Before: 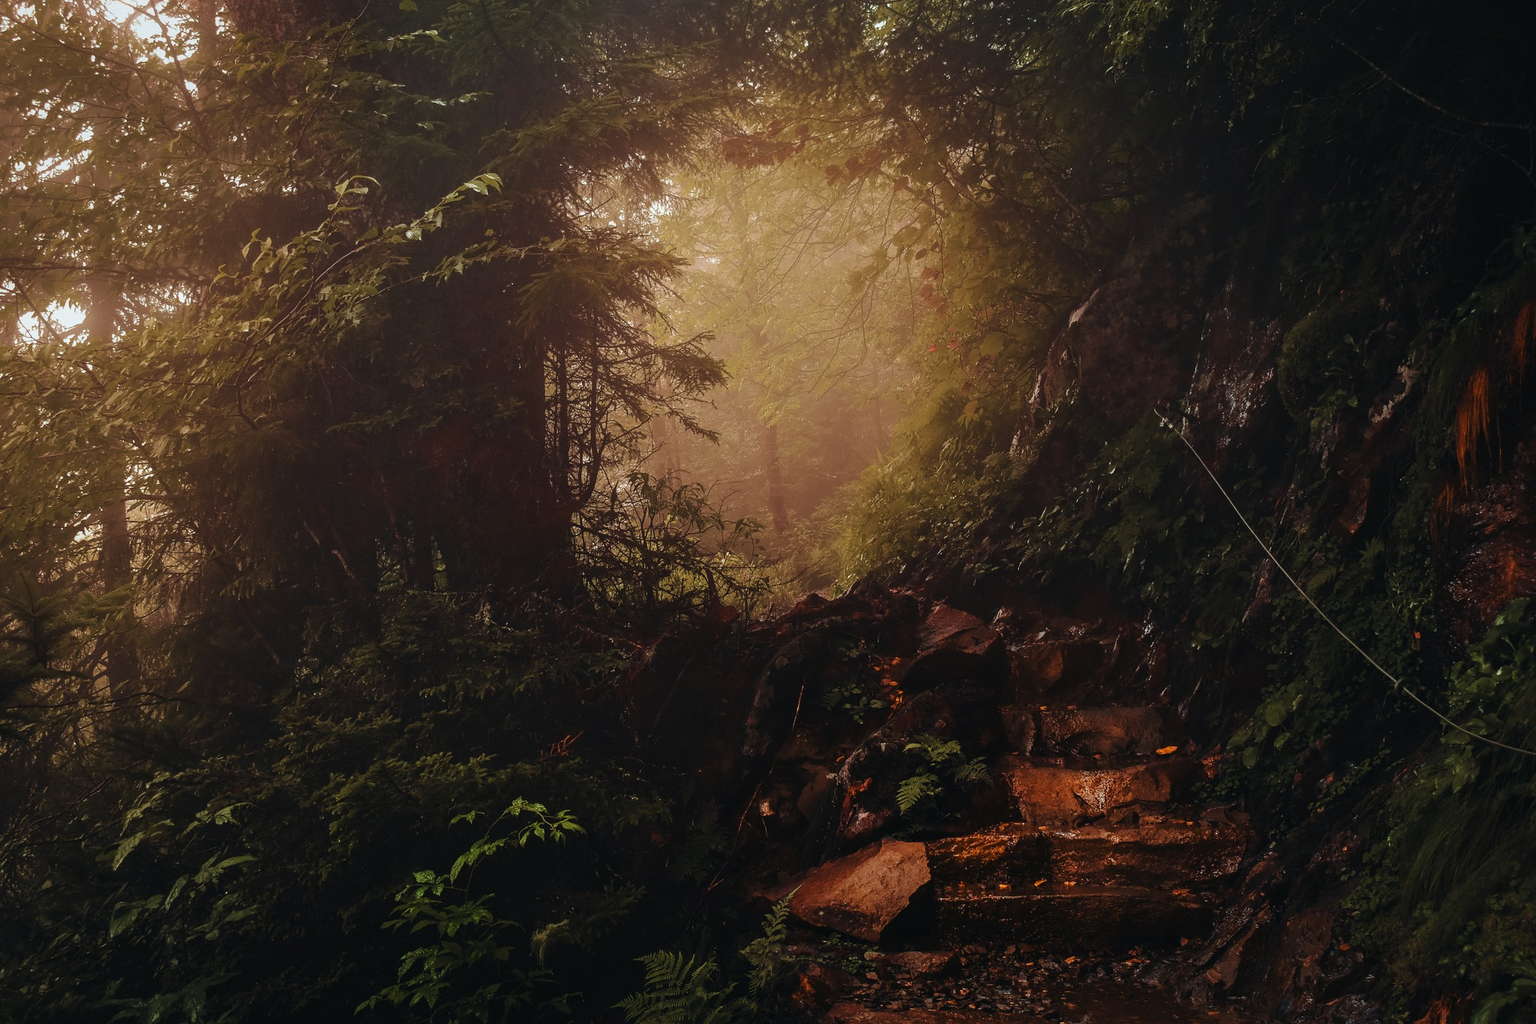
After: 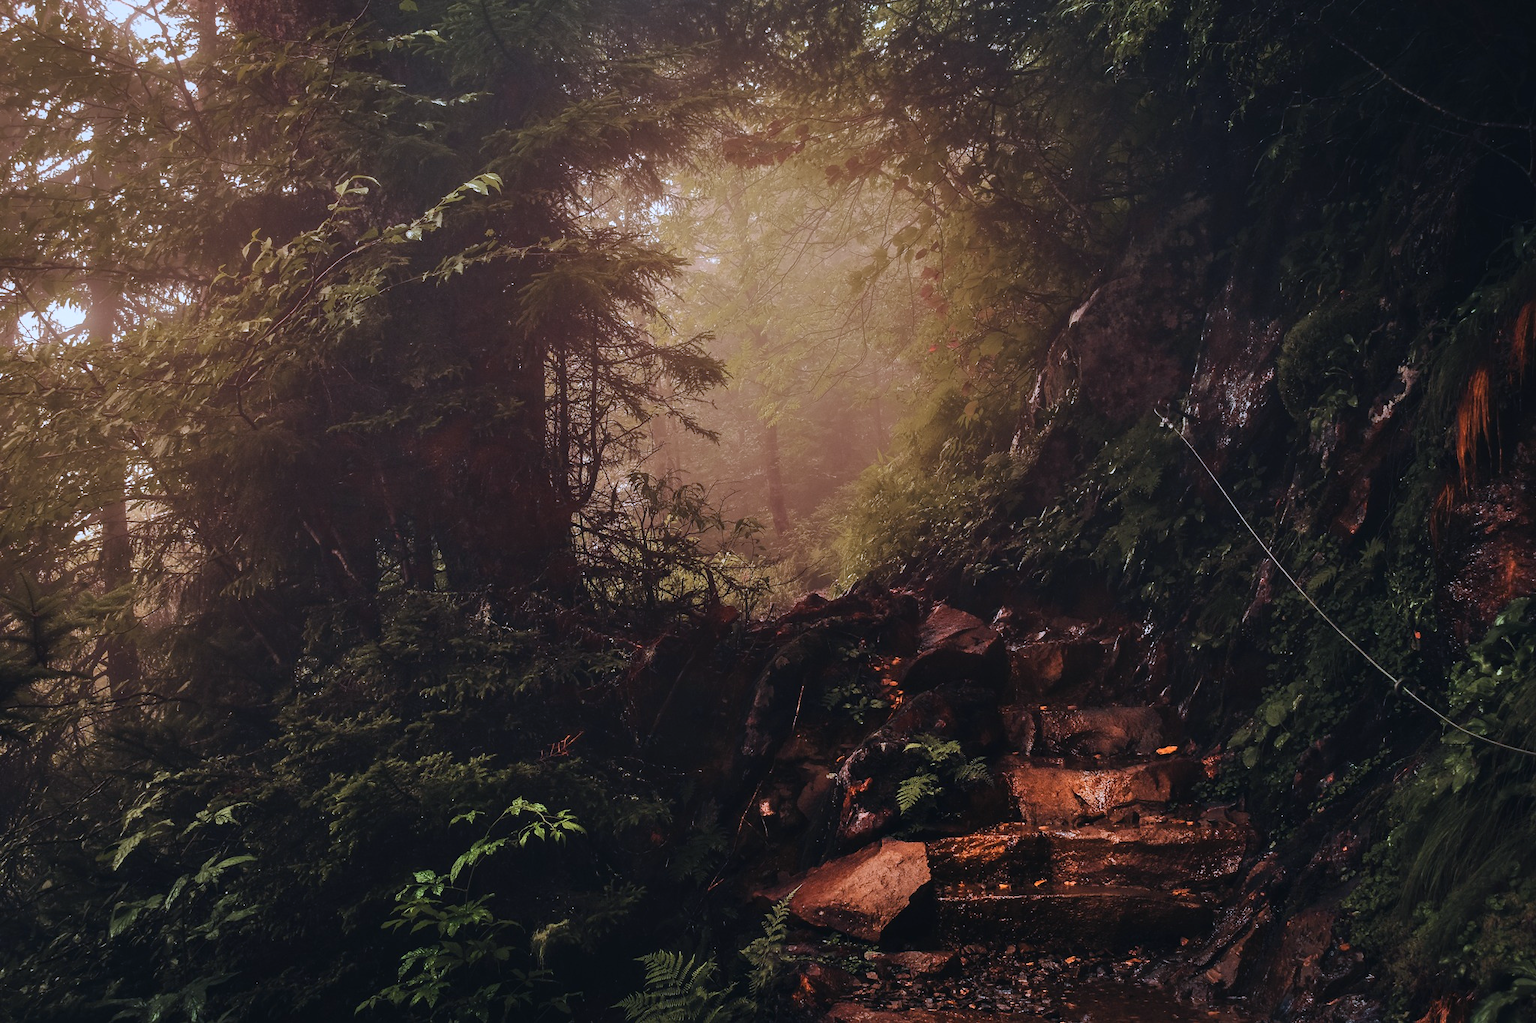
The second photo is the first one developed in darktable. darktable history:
shadows and highlights: shadows 37.27, highlights -28.18, soften with gaussian
exposure: compensate highlight preservation false
color calibration: illuminant custom, x 0.373, y 0.388, temperature 4269.97 K
